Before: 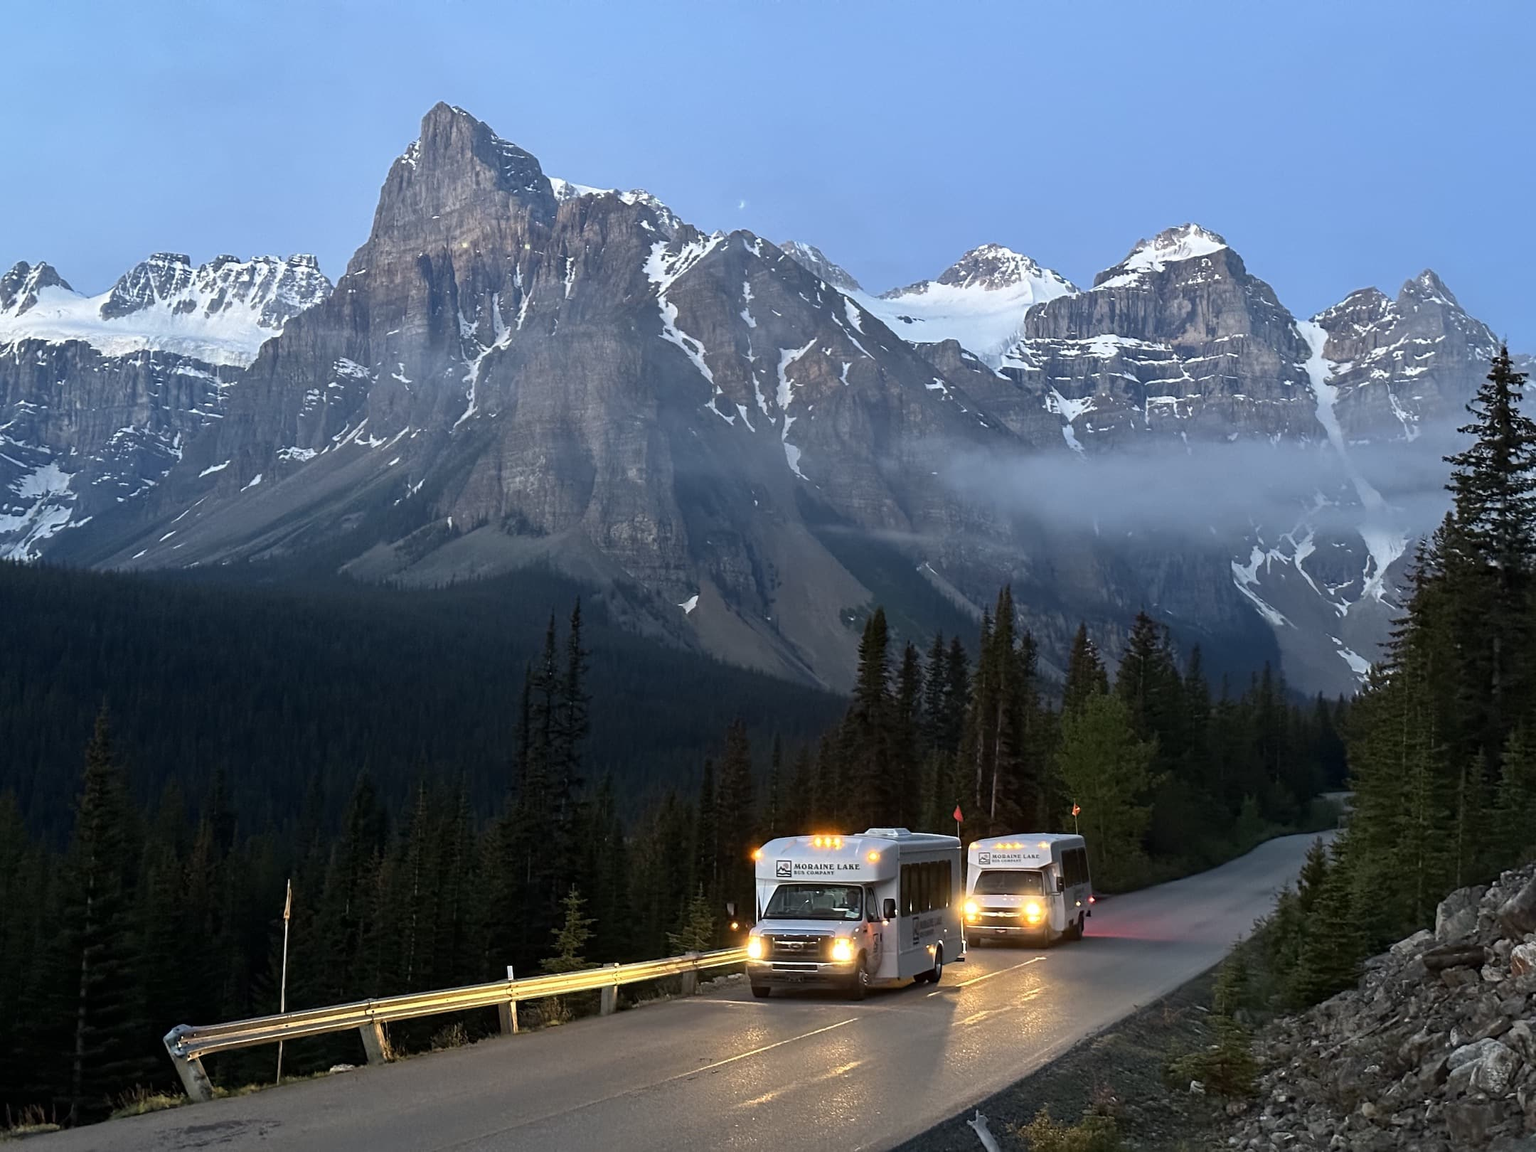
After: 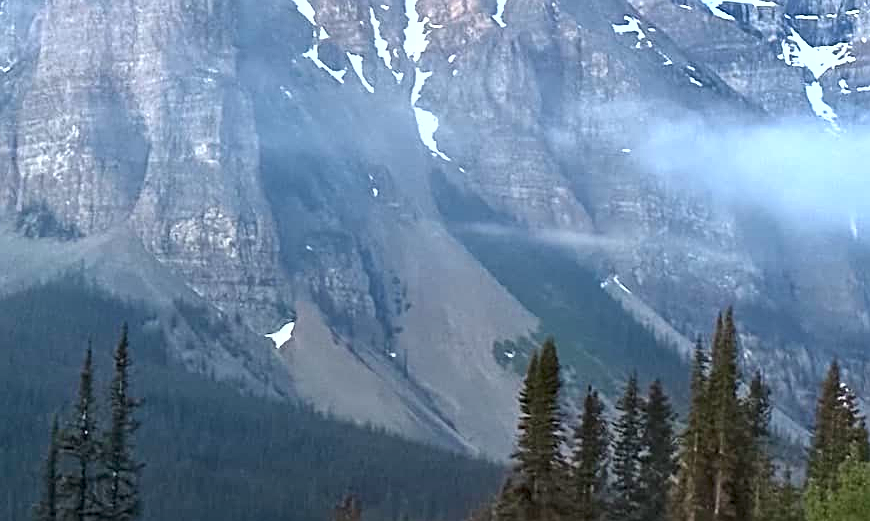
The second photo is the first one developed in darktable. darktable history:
shadows and highlights: low approximation 0.01, soften with gaussian
crop: left 31.875%, top 31.843%, right 27.818%, bottom 35.988%
sharpen: on, module defaults
exposure: black level correction 0, exposure 1.584 EV, compensate exposure bias true, compensate highlight preservation false
